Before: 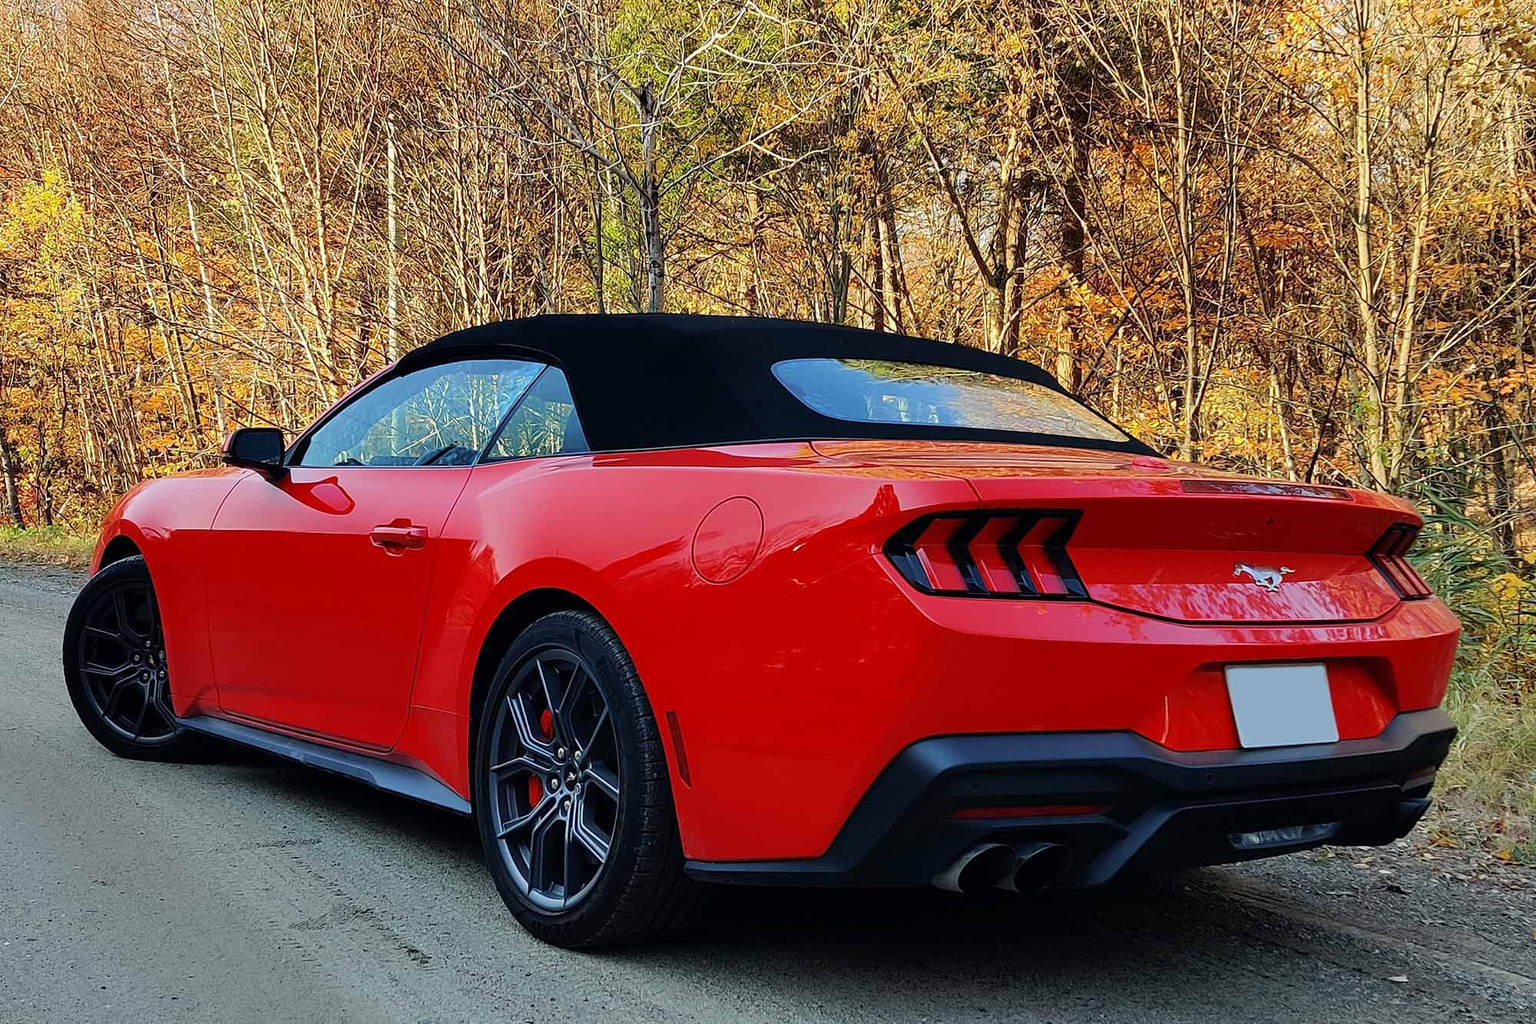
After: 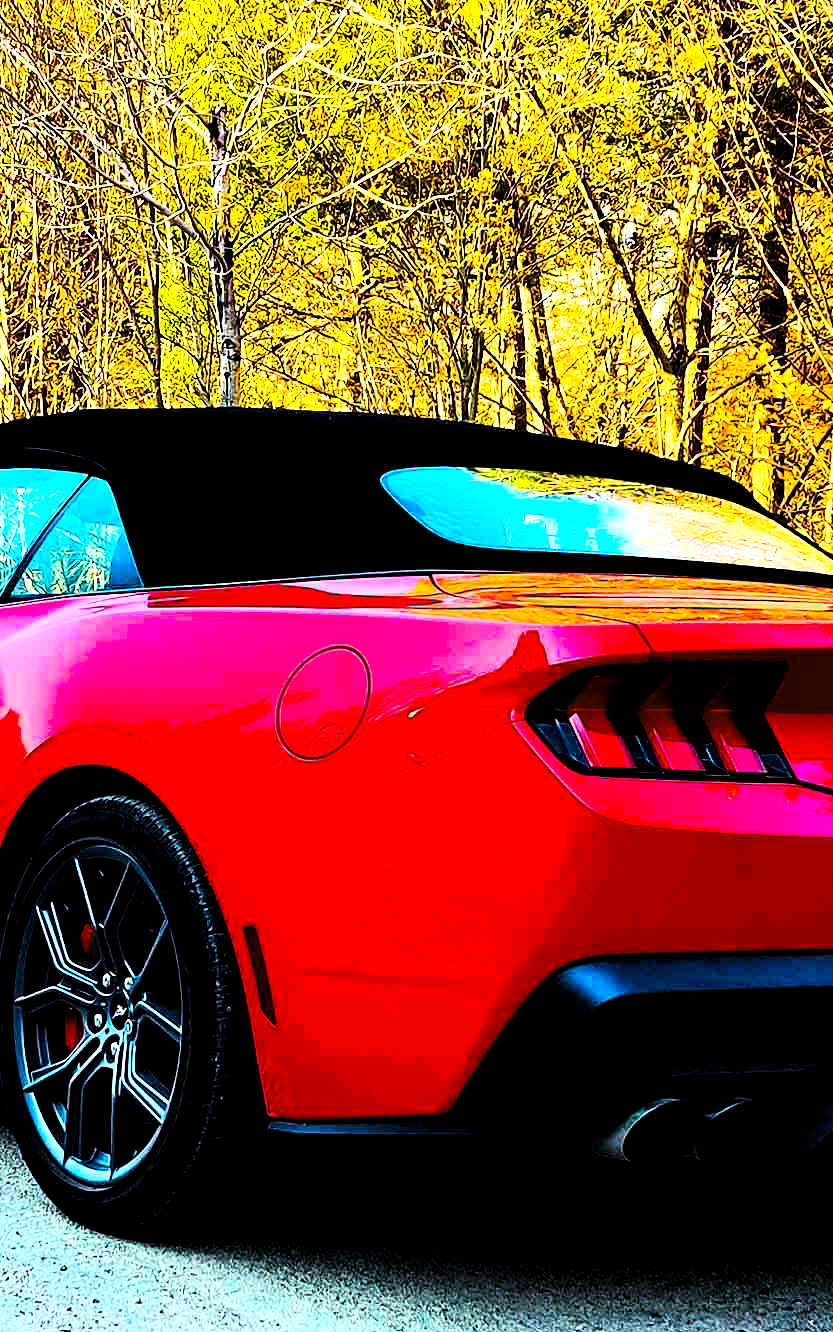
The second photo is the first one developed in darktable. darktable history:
levels: levels [0.029, 0.545, 0.971]
rgb curve: curves: ch0 [(0, 0) (0.21, 0.15) (0.24, 0.21) (0.5, 0.75) (0.75, 0.96) (0.89, 0.99) (1, 1)]; ch1 [(0, 0.02) (0.21, 0.13) (0.25, 0.2) (0.5, 0.67) (0.75, 0.9) (0.89, 0.97) (1, 1)]; ch2 [(0, 0.02) (0.21, 0.13) (0.25, 0.2) (0.5, 0.67) (0.75, 0.9) (0.89, 0.97) (1, 1)], compensate middle gray true
color balance rgb: linear chroma grading › global chroma 25%, perceptual saturation grading › global saturation 45%, perceptual saturation grading › highlights -50%, perceptual saturation grading › shadows 30%, perceptual brilliance grading › global brilliance 18%, global vibrance 40%
crop: left 31.229%, right 27.105%
